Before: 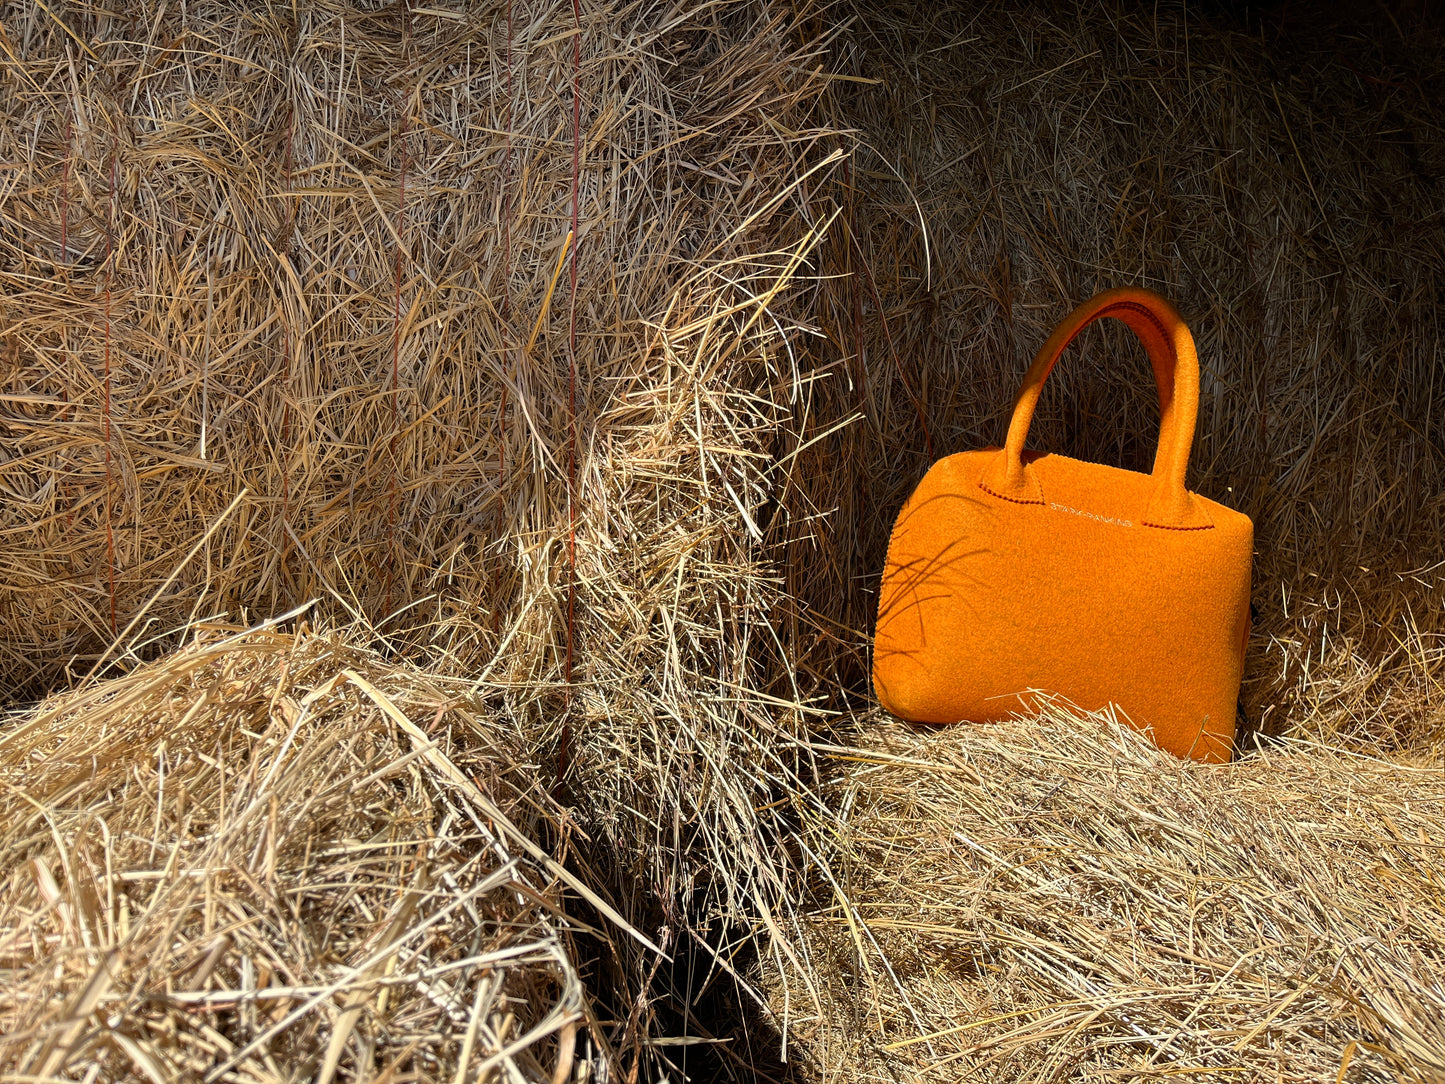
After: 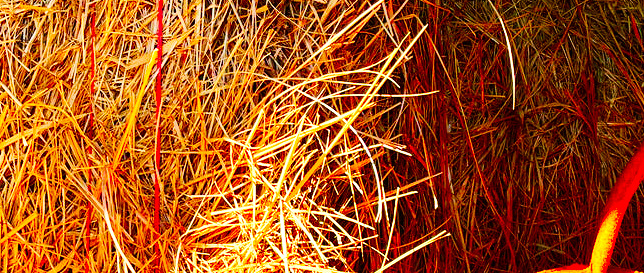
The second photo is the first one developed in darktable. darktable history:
crop: left 28.779%, top 16.82%, right 26.605%, bottom 57.912%
exposure: compensate highlight preservation false
color correction: highlights b* 0.053, saturation 3
tone equalizer: on, module defaults
base curve: curves: ch0 [(0, 0) (0.007, 0.004) (0.027, 0.03) (0.046, 0.07) (0.207, 0.54) (0.442, 0.872) (0.673, 0.972) (1, 1)], preserve colors none
